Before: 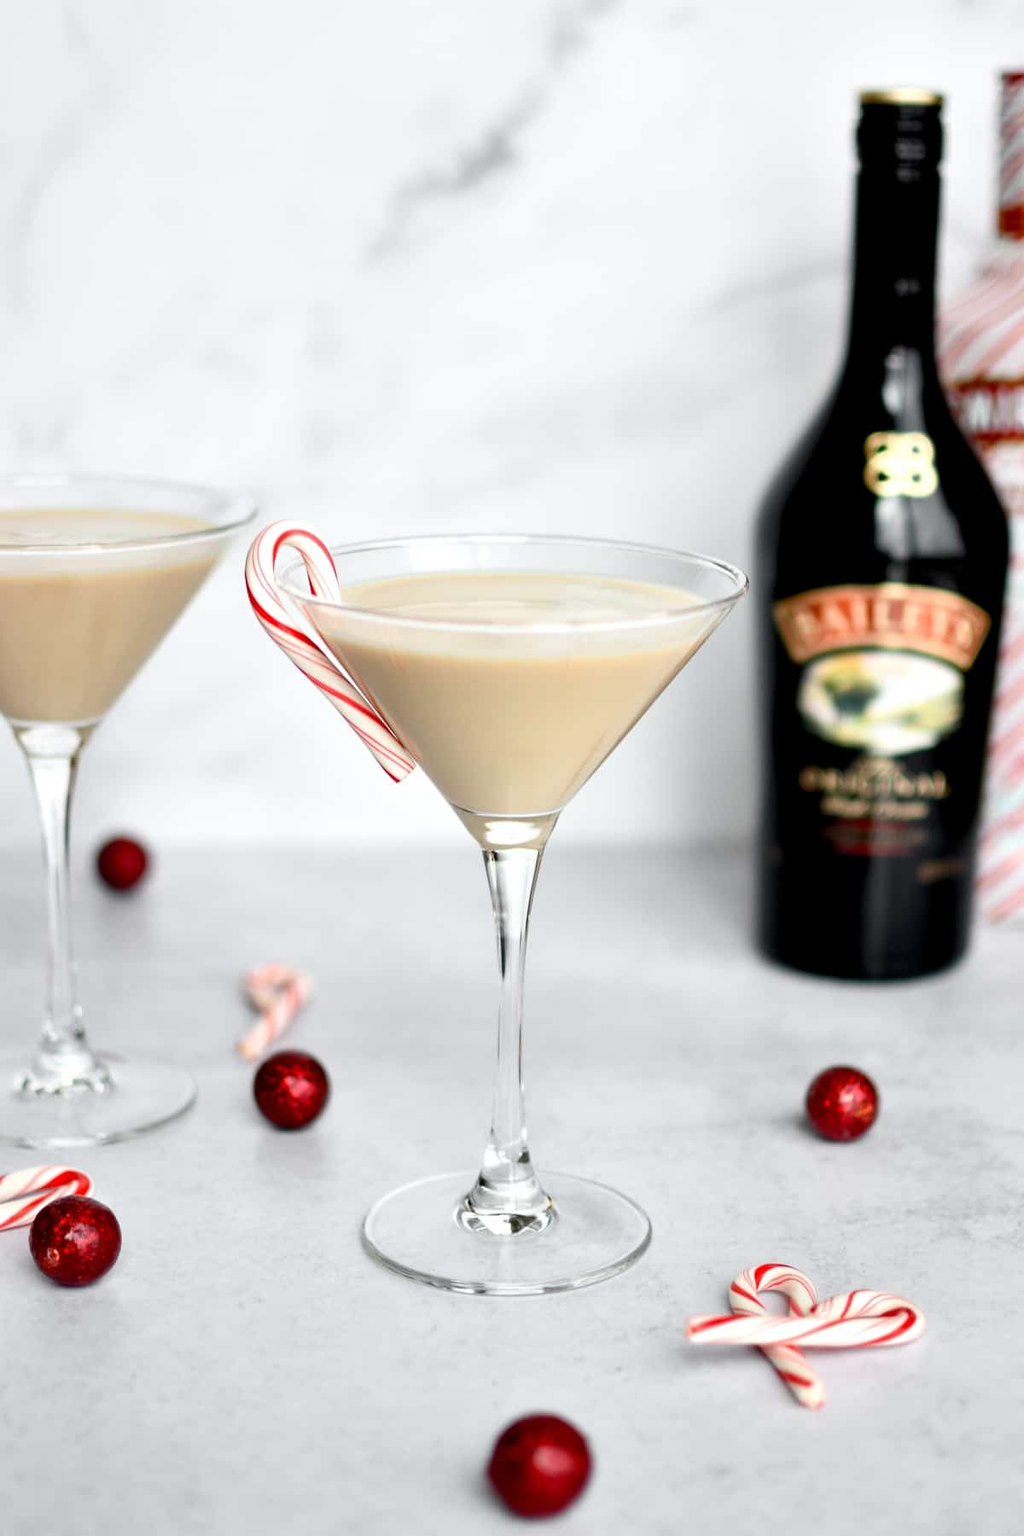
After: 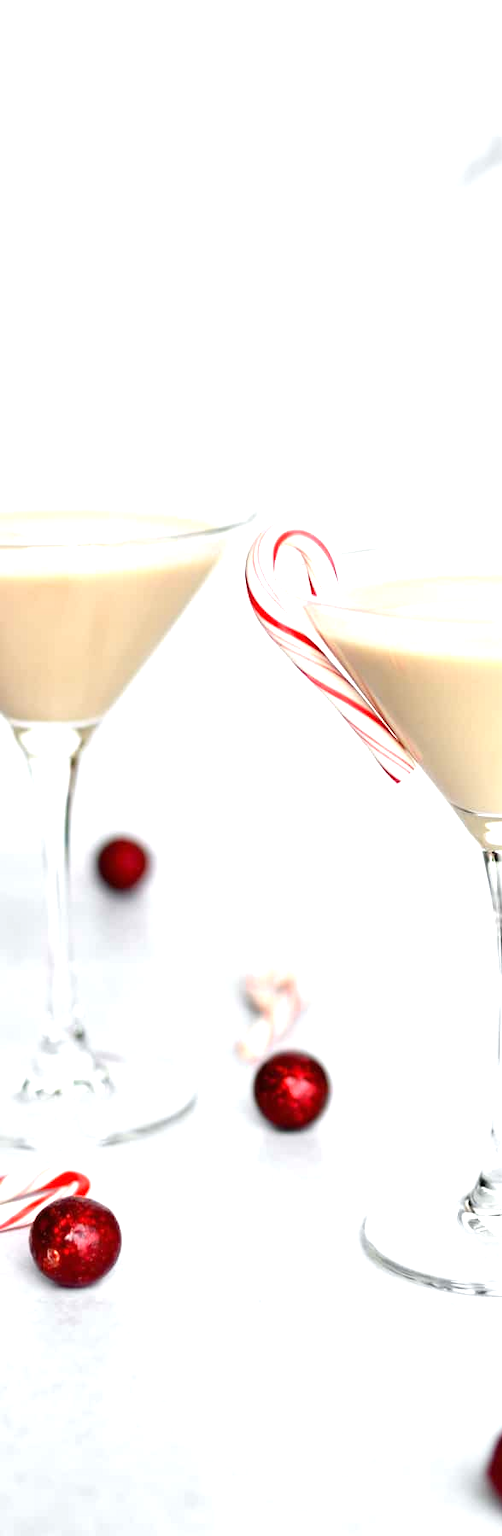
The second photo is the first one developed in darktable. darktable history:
tone equalizer: on, module defaults
exposure: black level correction 0, exposure 0.7 EV, compensate exposure bias true, compensate highlight preservation false
crop and rotate: left 0%, top 0%, right 50.845%
